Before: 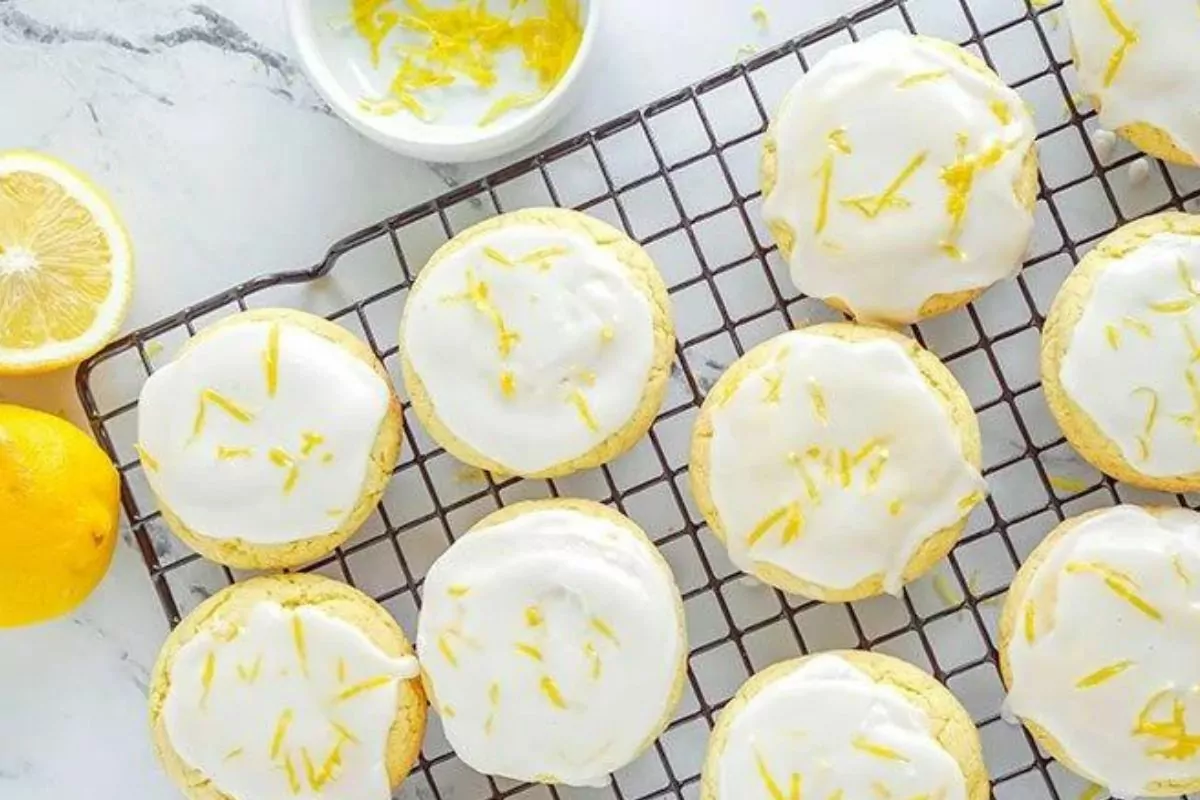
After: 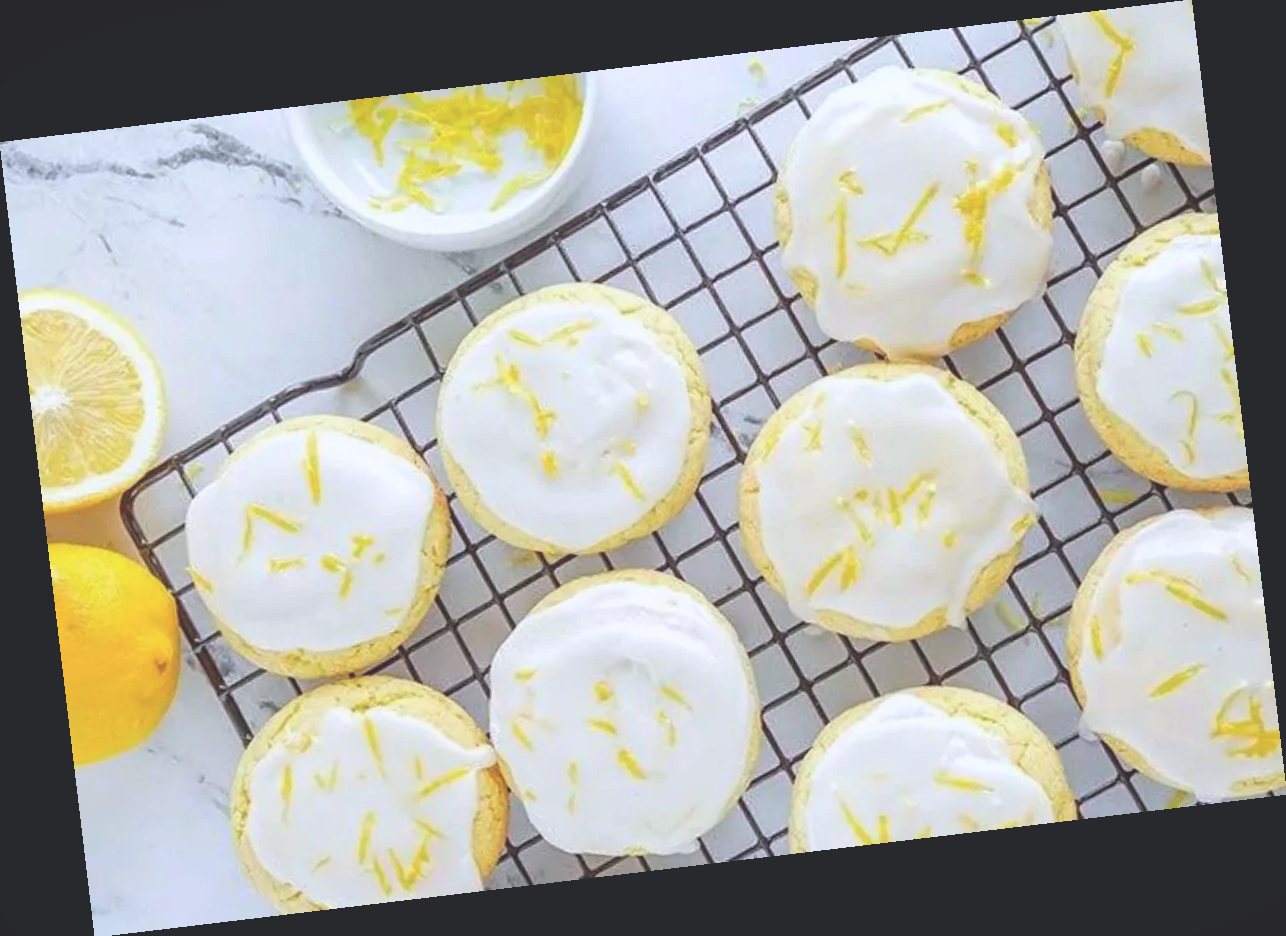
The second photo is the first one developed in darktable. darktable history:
rotate and perspective: rotation -6.83°, automatic cropping off
exposure: black level correction -0.023, exposure -0.039 EV, compensate highlight preservation false
local contrast: mode bilateral grid, contrast 100, coarseness 100, detail 94%, midtone range 0.2
color calibration: illuminant as shot in camera, x 0.358, y 0.373, temperature 4628.91 K
